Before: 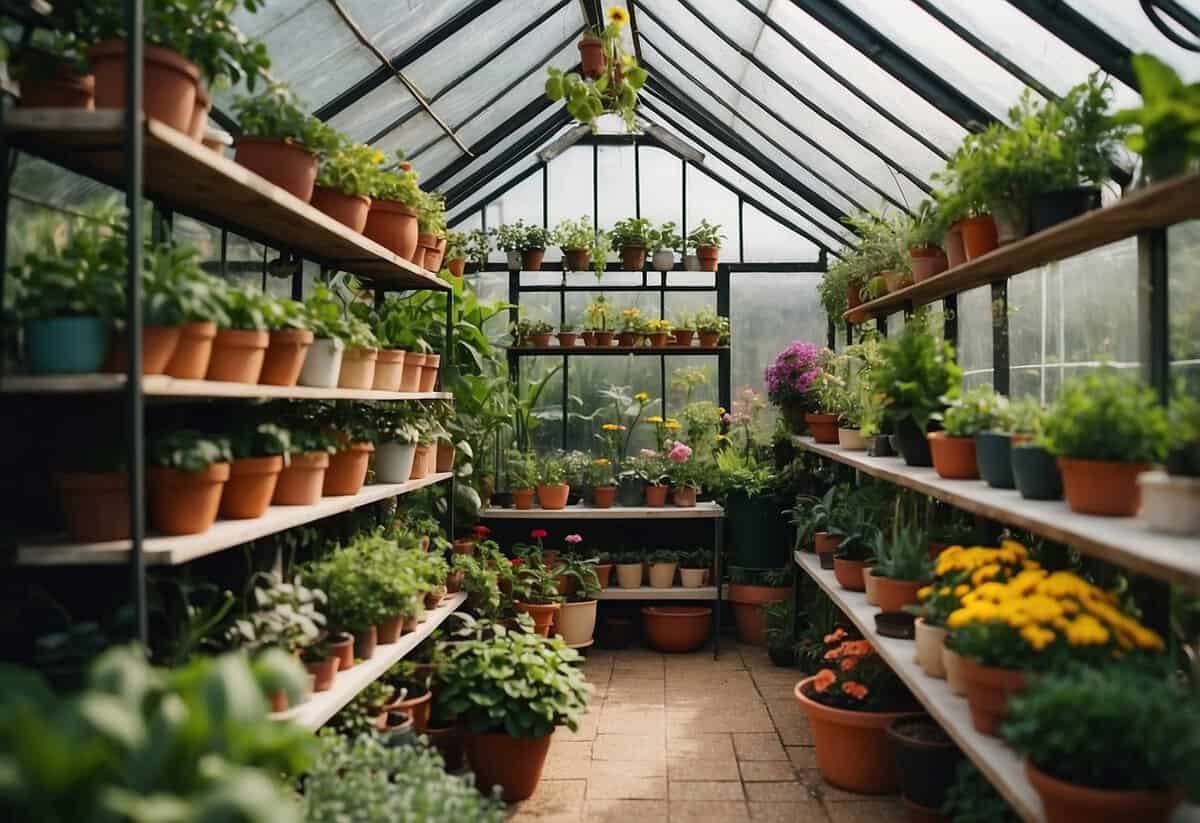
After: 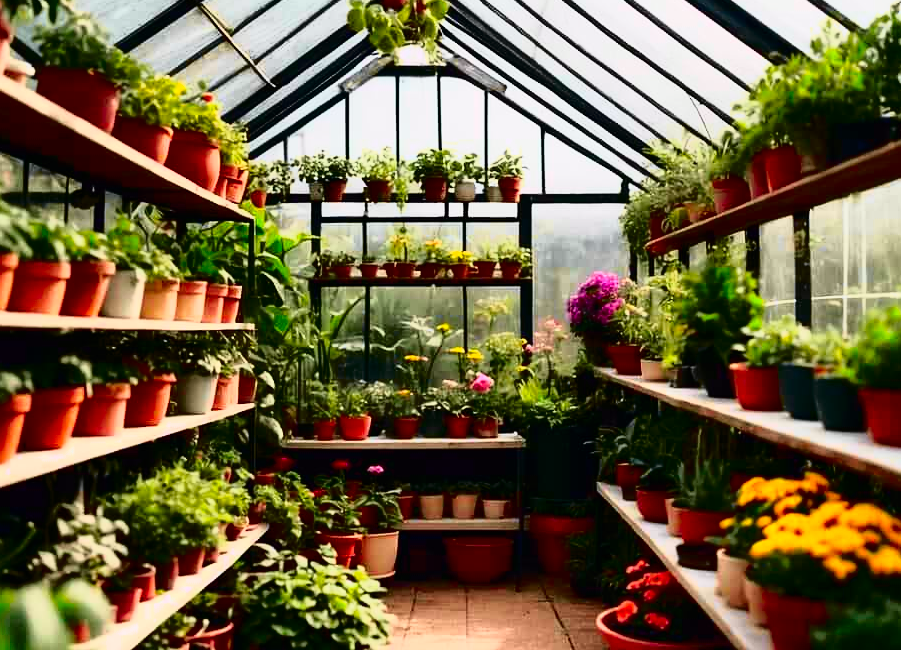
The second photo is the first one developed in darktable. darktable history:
contrast brightness saturation: contrast 0.26, brightness 0.012, saturation 0.863
tone curve: curves: ch0 [(0, 0) (0.105, 0.044) (0.195, 0.128) (0.283, 0.283) (0.384, 0.404) (0.485, 0.531) (0.638, 0.681) (0.795, 0.879) (1, 0.977)]; ch1 [(0, 0) (0.161, 0.092) (0.35, 0.33) (0.379, 0.401) (0.456, 0.469) (0.498, 0.503) (0.531, 0.537) (0.596, 0.621) (0.635, 0.671) (1, 1)]; ch2 [(0, 0) (0.371, 0.362) (0.437, 0.437) (0.483, 0.484) (0.53, 0.515) (0.56, 0.58) (0.622, 0.606) (1, 1)], color space Lab, independent channels, preserve colors none
crop: left 16.57%, top 8.431%, right 8.277%, bottom 12.473%
